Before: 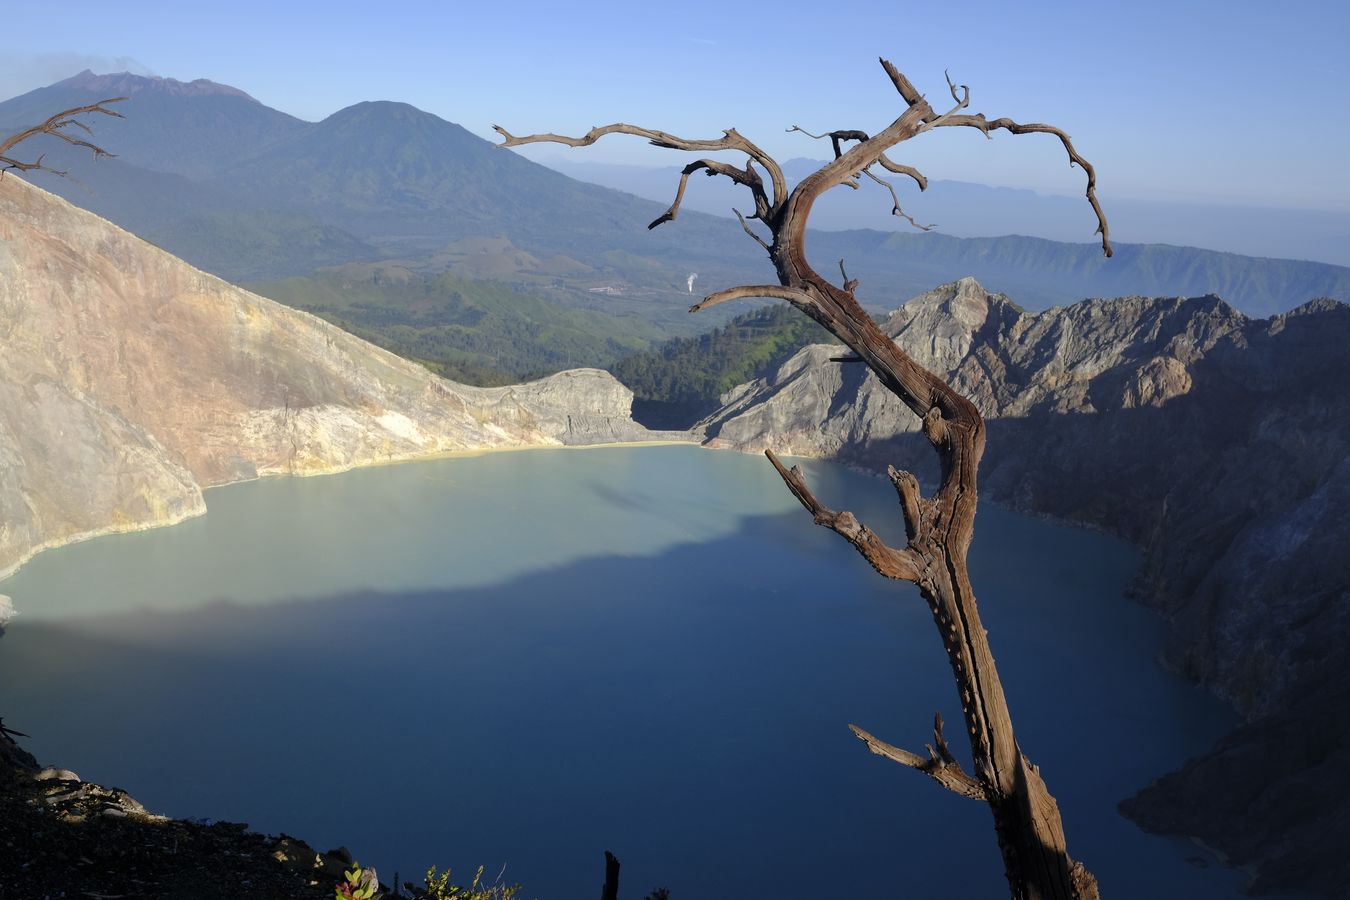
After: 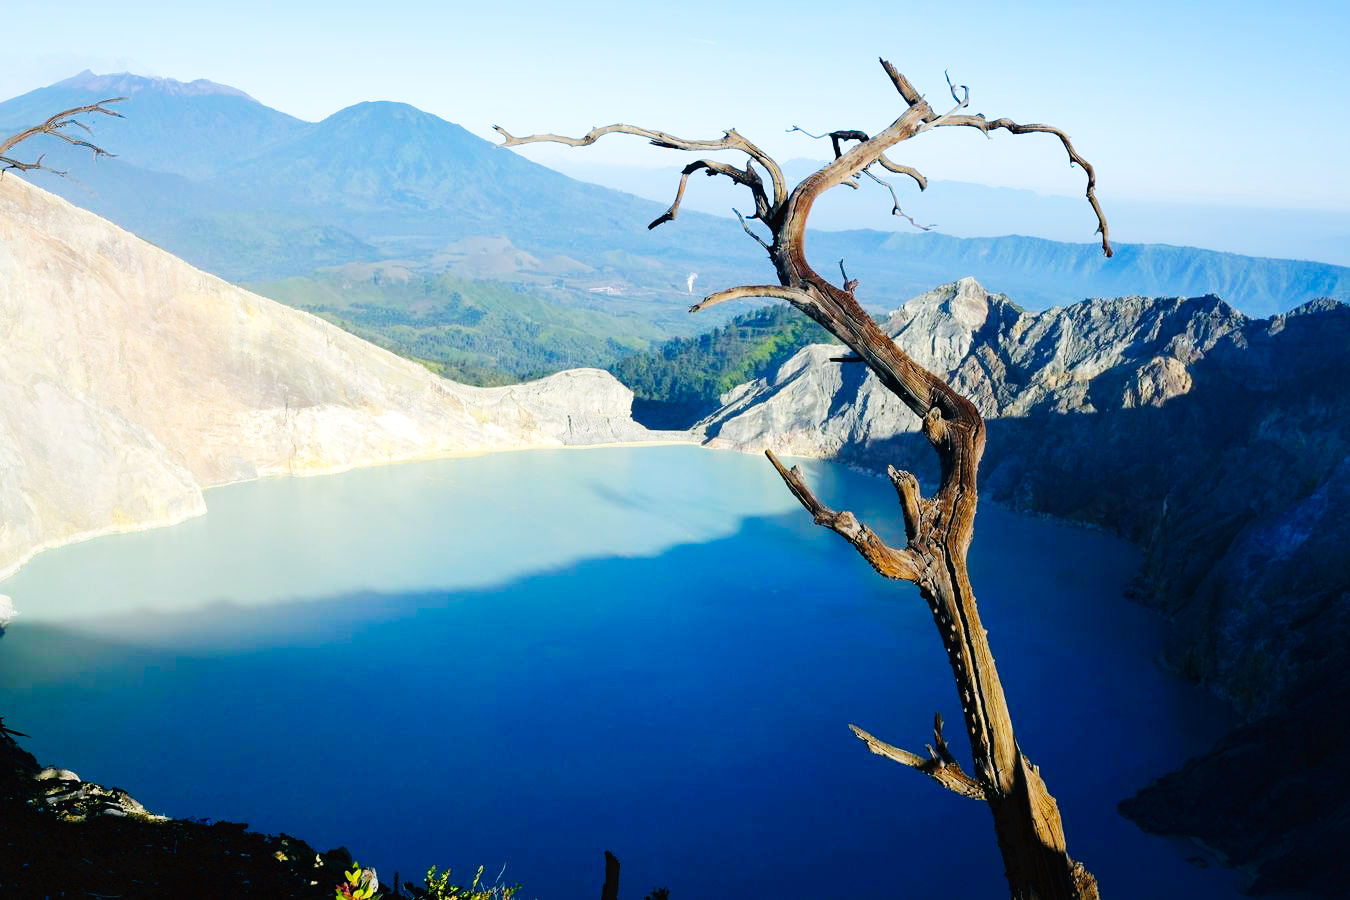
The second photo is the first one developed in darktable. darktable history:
base curve: curves: ch0 [(0, 0.003) (0.001, 0.002) (0.006, 0.004) (0.02, 0.022) (0.048, 0.086) (0.094, 0.234) (0.162, 0.431) (0.258, 0.629) (0.385, 0.8) (0.548, 0.918) (0.751, 0.988) (1, 1)], preserve colors none
exposure: black level correction 0.001, exposure 0.015 EV, compensate exposure bias true, compensate highlight preservation false
color balance rgb: shadows lift › chroma 0.726%, shadows lift › hue 113.83°, power › luminance -7.897%, power › chroma 1.105%, power › hue 215.7°, perceptual saturation grading › global saturation 35.763%, global vibrance 9.491%
